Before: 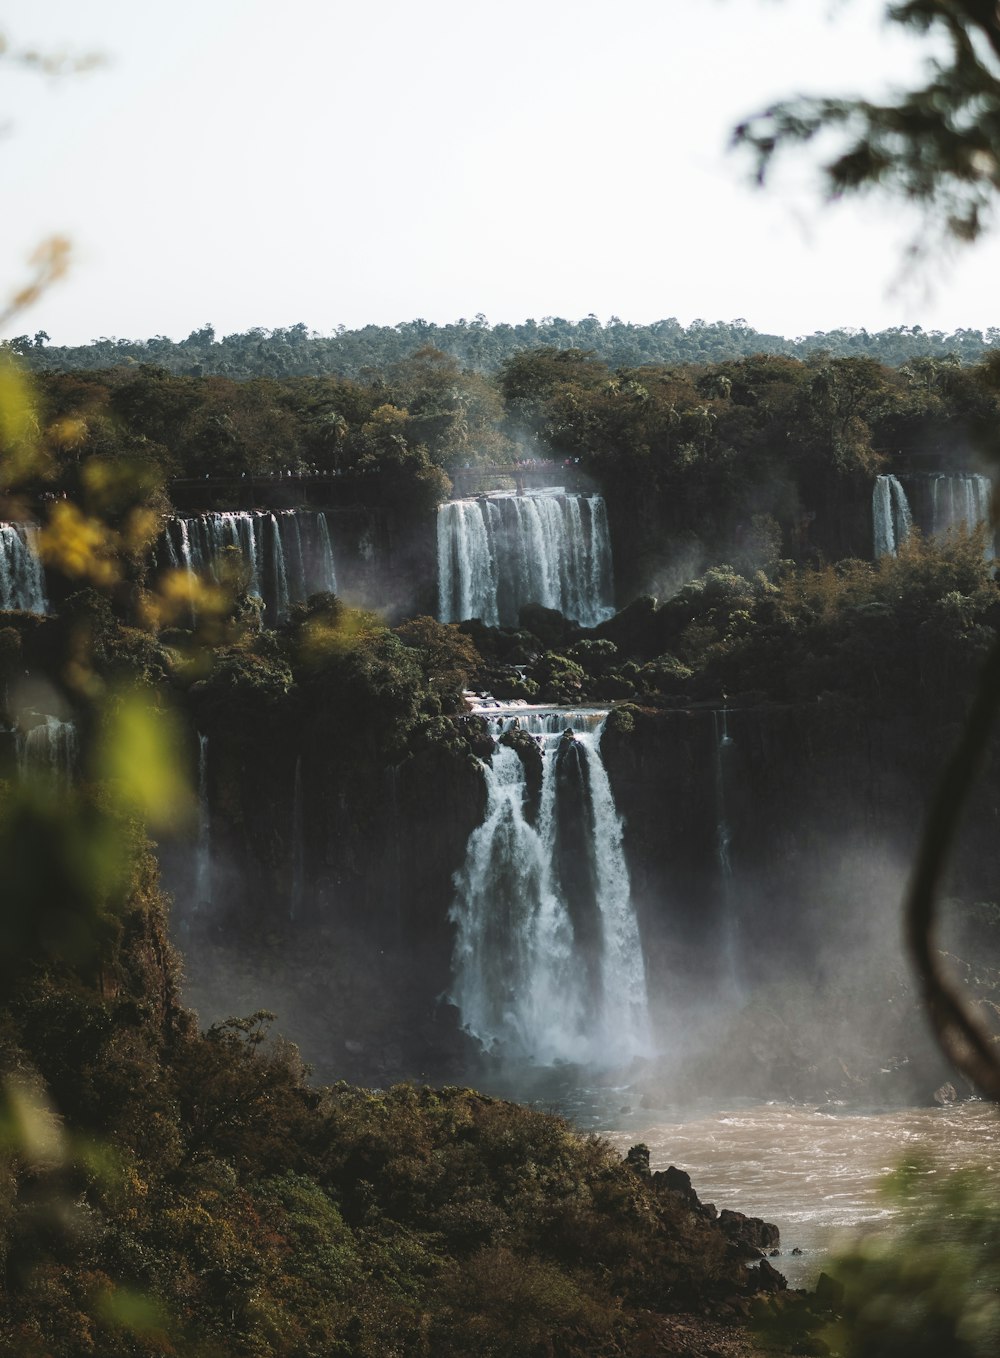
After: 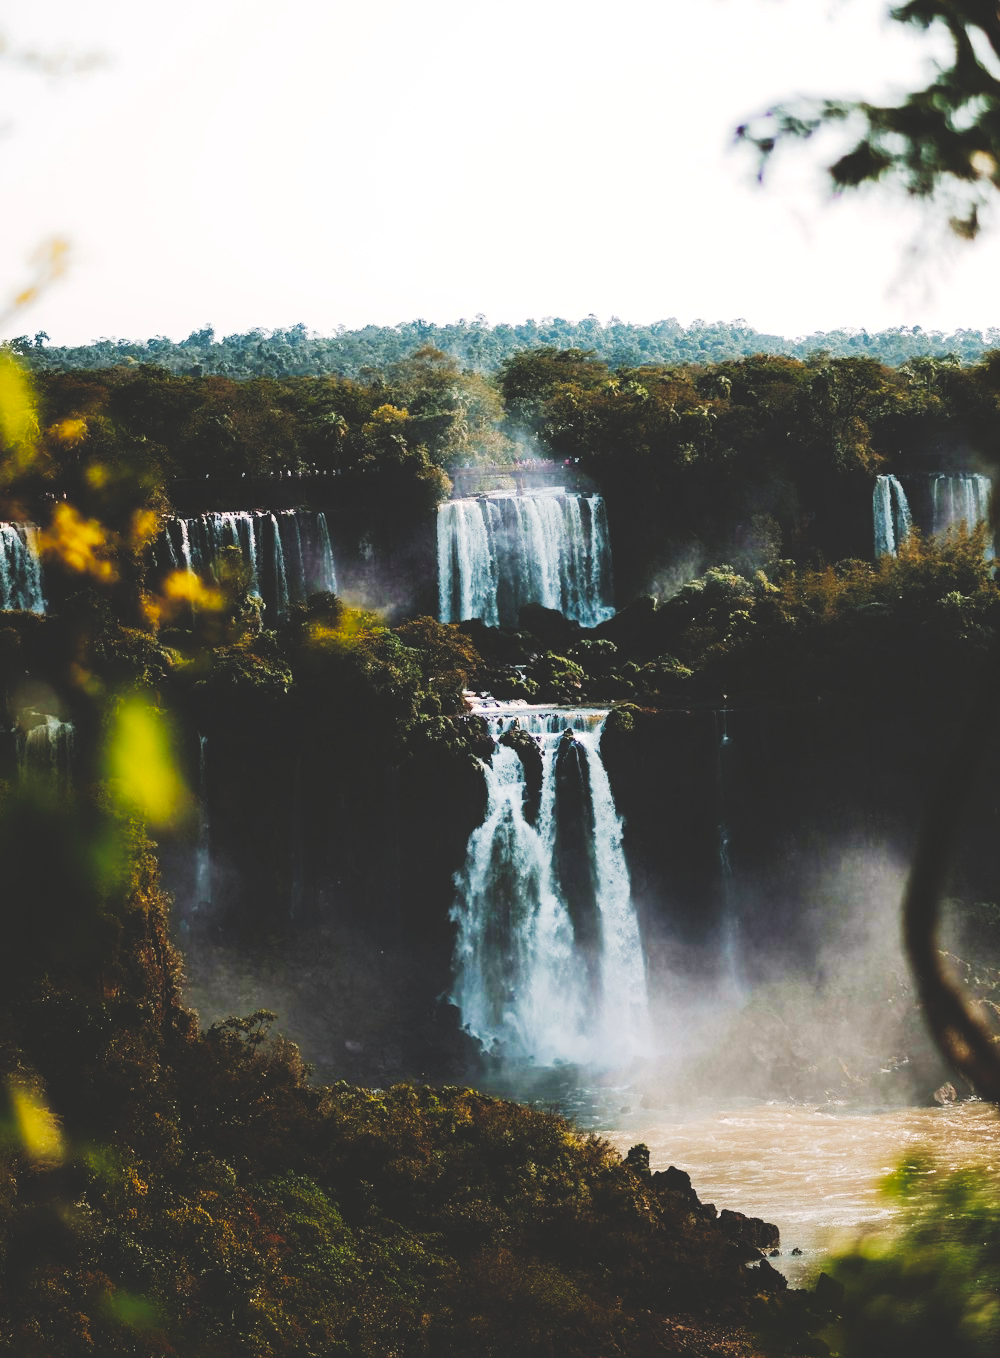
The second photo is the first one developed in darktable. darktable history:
tone curve: curves: ch0 [(0, 0) (0.003, 0.145) (0.011, 0.15) (0.025, 0.15) (0.044, 0.156) (0.069, 0.161) (0.1, 0.169) (0.136, 0.175) (0.177, 0.184) (0.224, 0.196) (0.277, 0.234) (0.335, 0.291) (0.399, 0.391) (0.468, 0.505) (0.543, 0.633) (0.623, 0.742) (0.709, 0.826) (0.801, 0.882) (0.898, 0.93) (1, 1)], preserve colors none
color balance rgb: highlights gain › luminance 7.161%, highlights gain › chroma 0.961%, highlights gain › hue 47.87°, perceptual saturation grading › global saturation 29.886%, perceptual brilliance grading › mid-tones 9.207%, perceptual brilliance grading › shadows 15.629%
